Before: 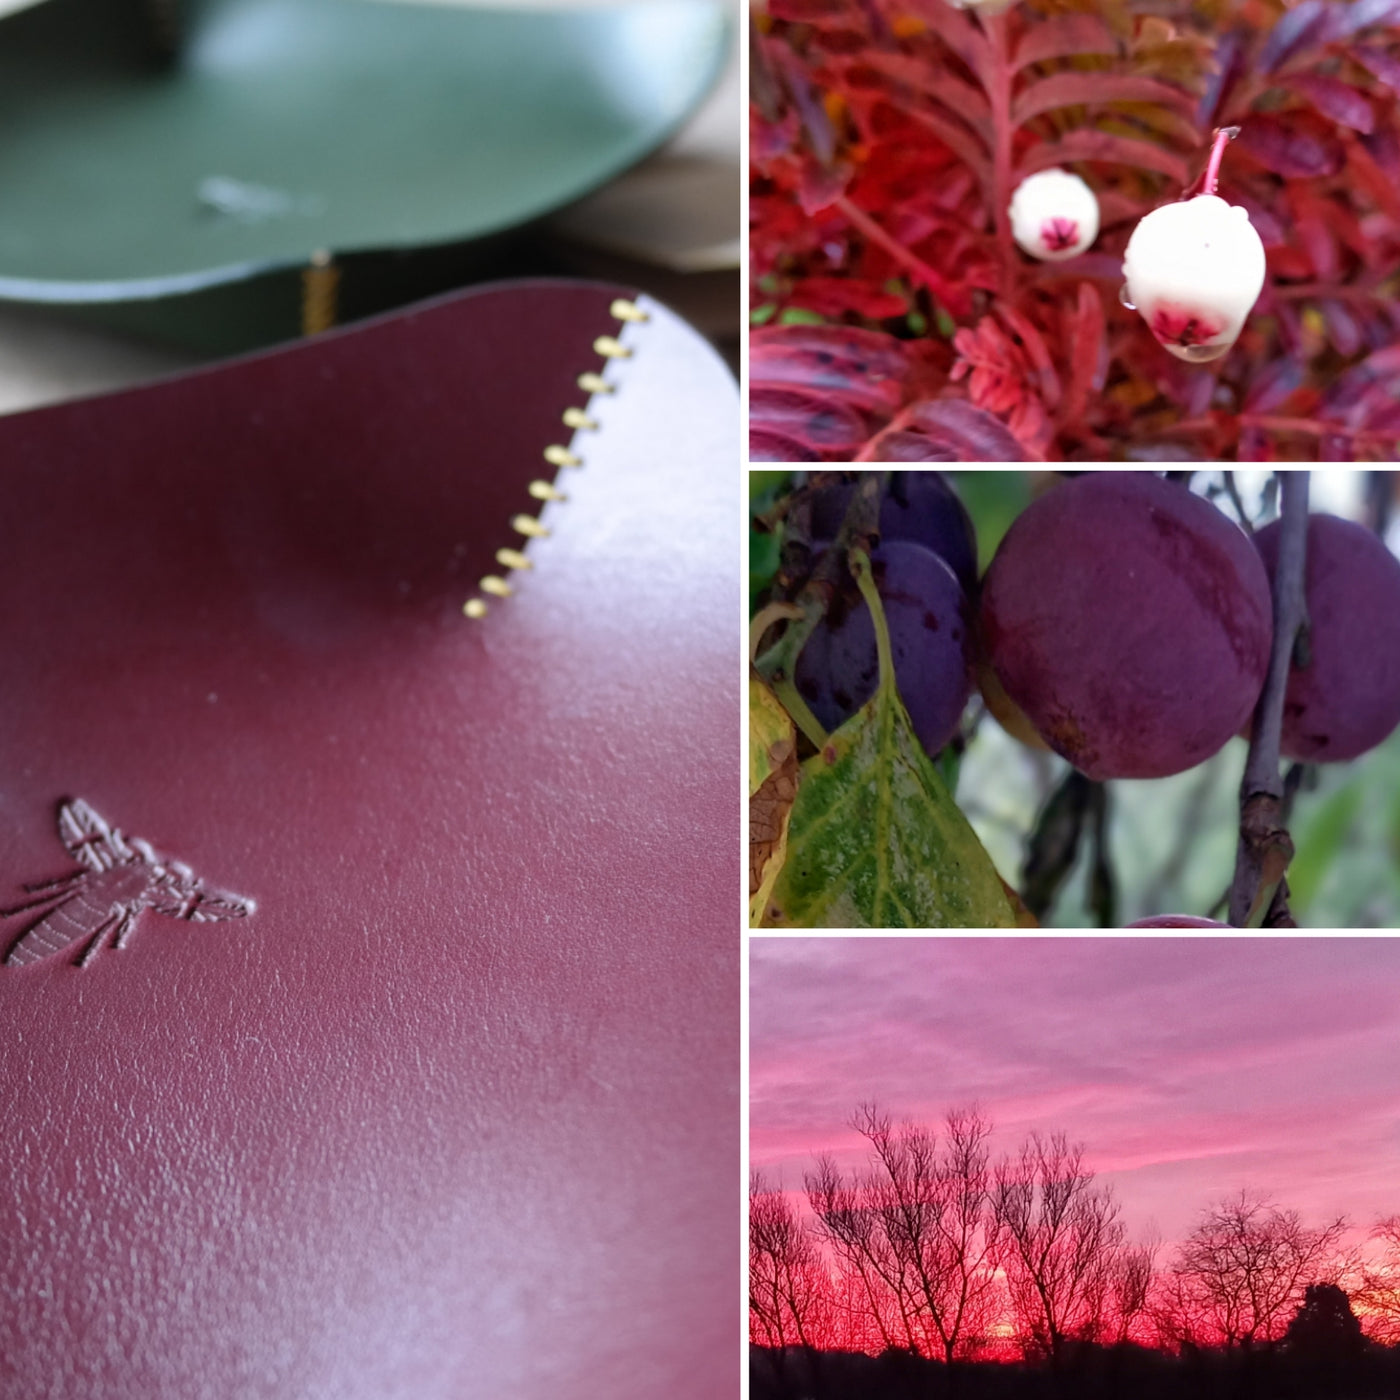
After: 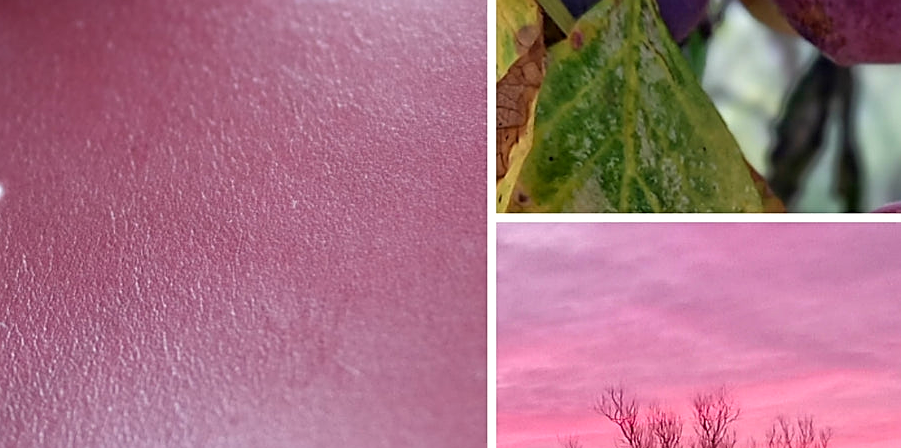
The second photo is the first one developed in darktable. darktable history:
crop: left 18.091%, top 51.13%, right 17.525%, bottom 16.85%
exposure: exposure 0.3 EV, compensate highlight preservation false
sharpen: on, module defaults
color correction: highlights b* 3
